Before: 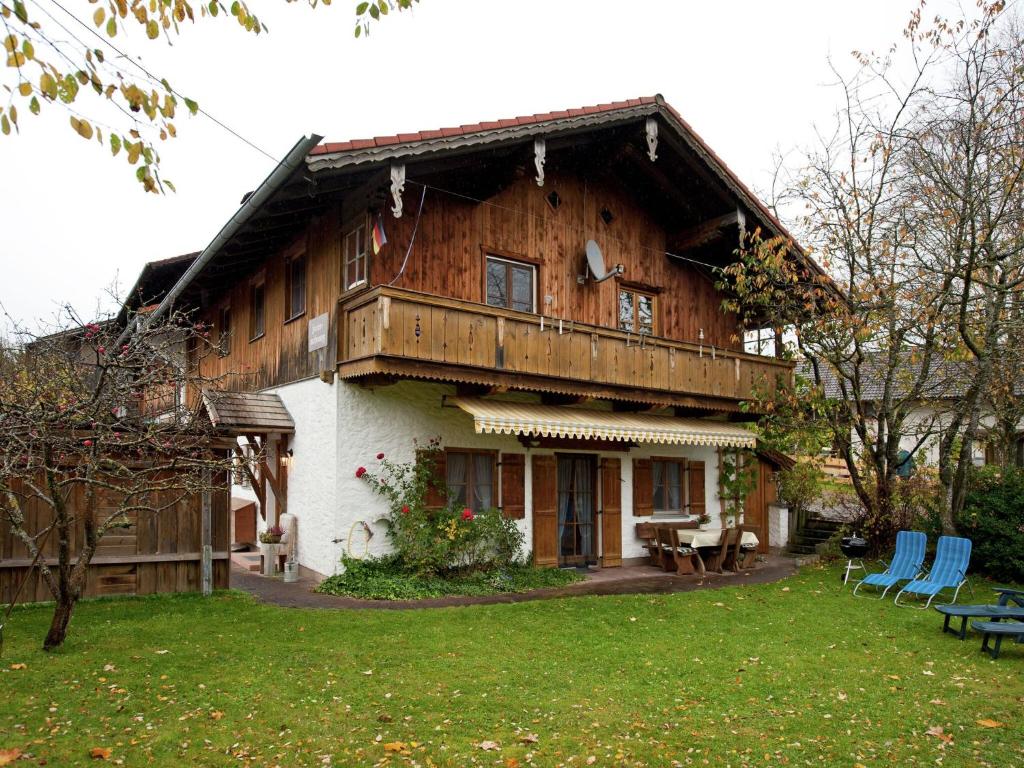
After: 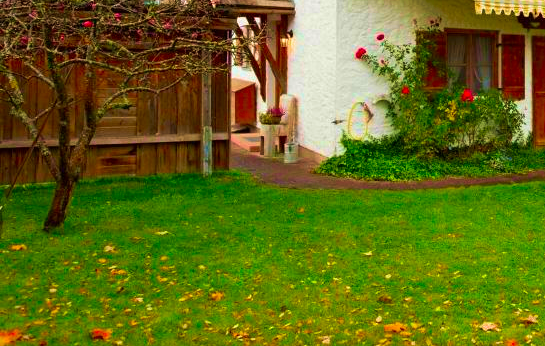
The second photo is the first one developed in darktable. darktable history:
velvia: strength 74.98%
color correction: highlights b* -0.039, saturation 2.15
crop and rotate: top 54.67%, right 46.734%, bottom 0.16%
